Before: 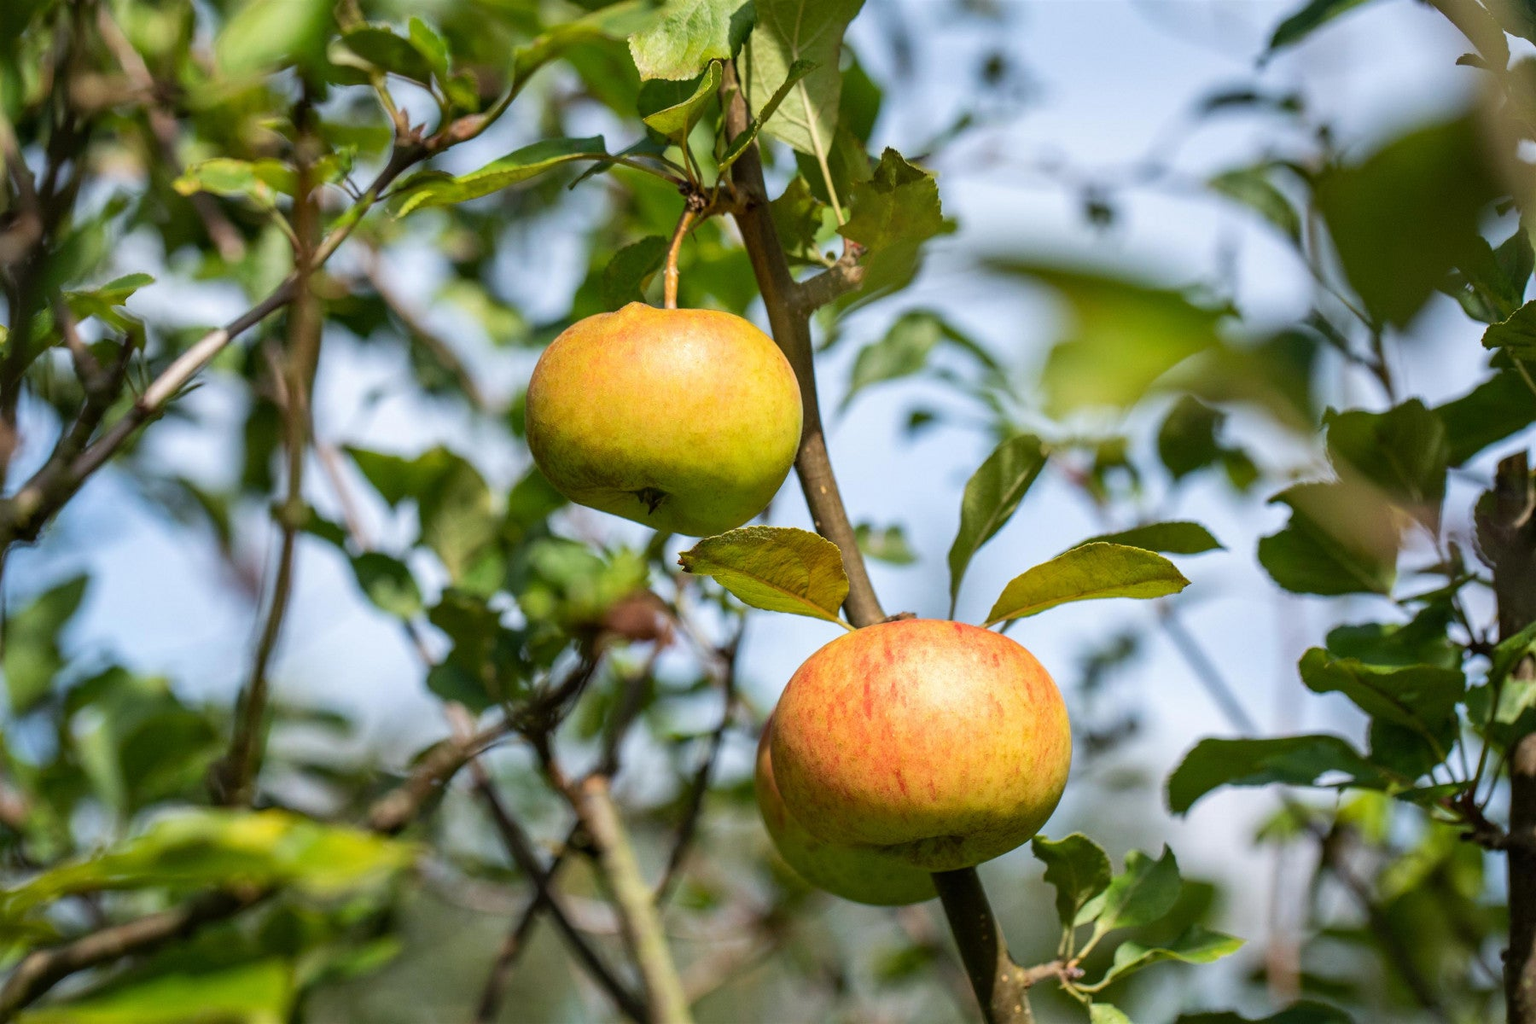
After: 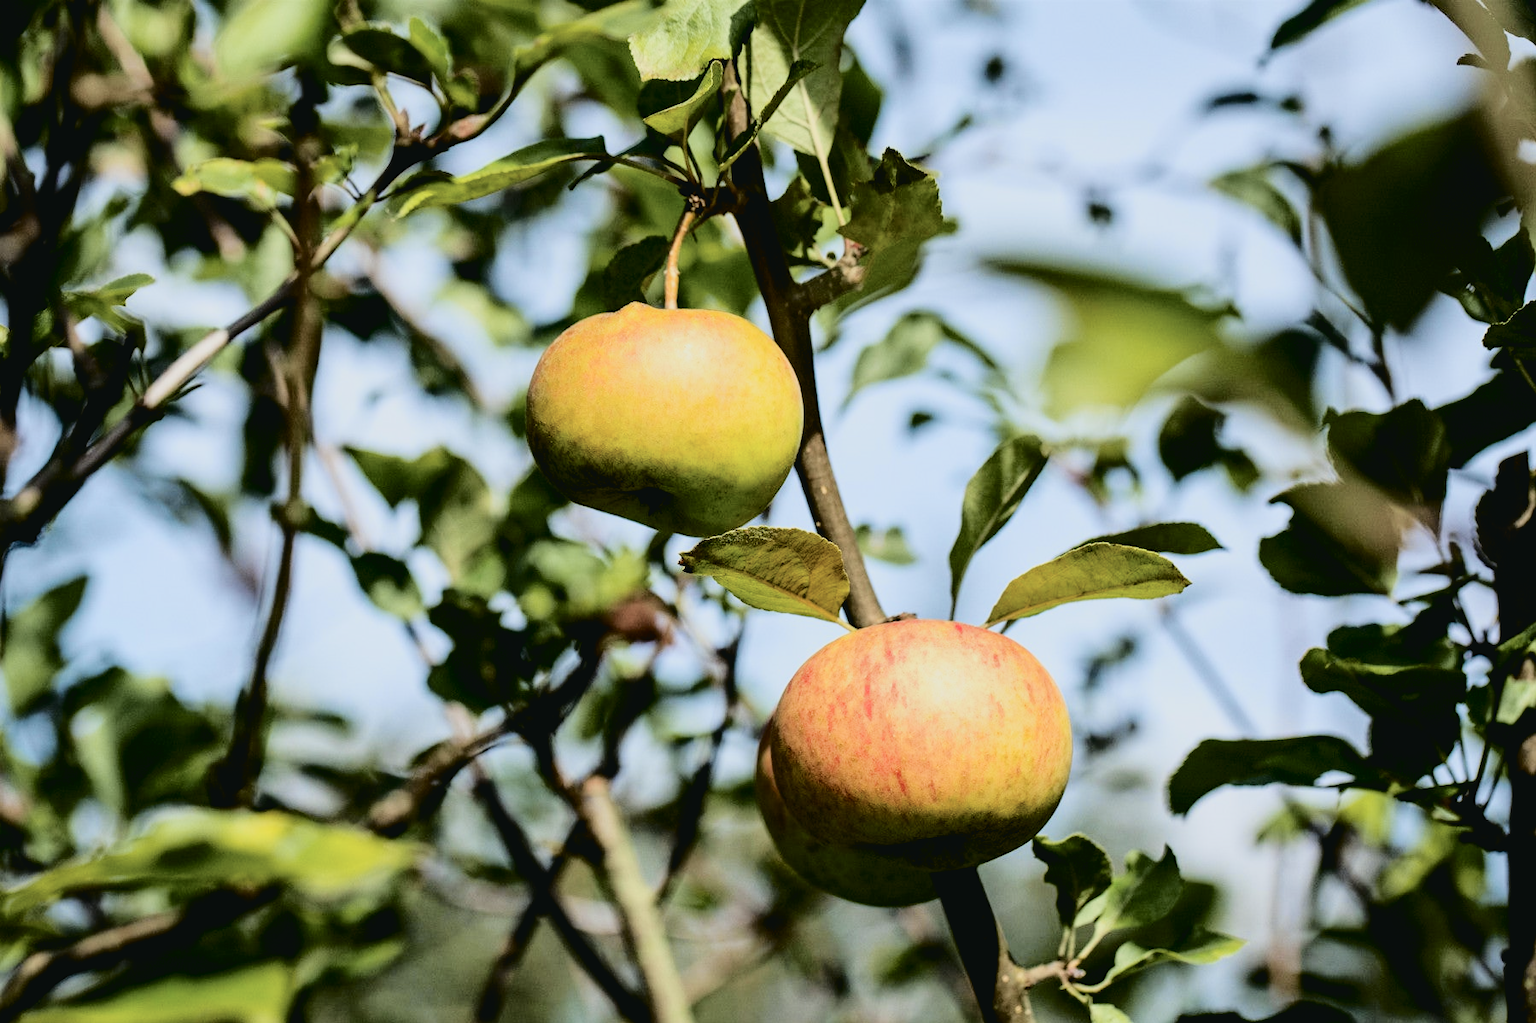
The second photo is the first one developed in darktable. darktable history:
exposure: black level correction 0.005, exposure 0.001 EV, compensate highlight preservation false
tone curve: curves: ch0 [(0, 0.032) (0.078, 0.052) (0.236, 0.168) (0.43, 0.472) (0.508, 0.566) (0.66, 0.754) (0.79, 0.883) (0.994, 0.974)]; ch1 [(0, 0) (0.161, 0.092) (0.35, 0.33) (0.379, 0.401) (0.456, 0.456) (0.508, 0.501) (0.547, 0.531) (0.573, 0.563) (0.625, 0.602) (0.718, 0.734) (1, 1)]; ch2 [(0, 0) (0.369, 0.427) (0.44, 0.434) (0.502, 0.501) (0.54, 0.537) (0.586, 0.59) (0.621, 0.604) (1, 1)], color space Lab, independent channels, preserve colors none
filmic rgb: black relative exposure -4.14 EV, white relative exposure 5.1 EV, hardness 2.11, contrast 1.165
